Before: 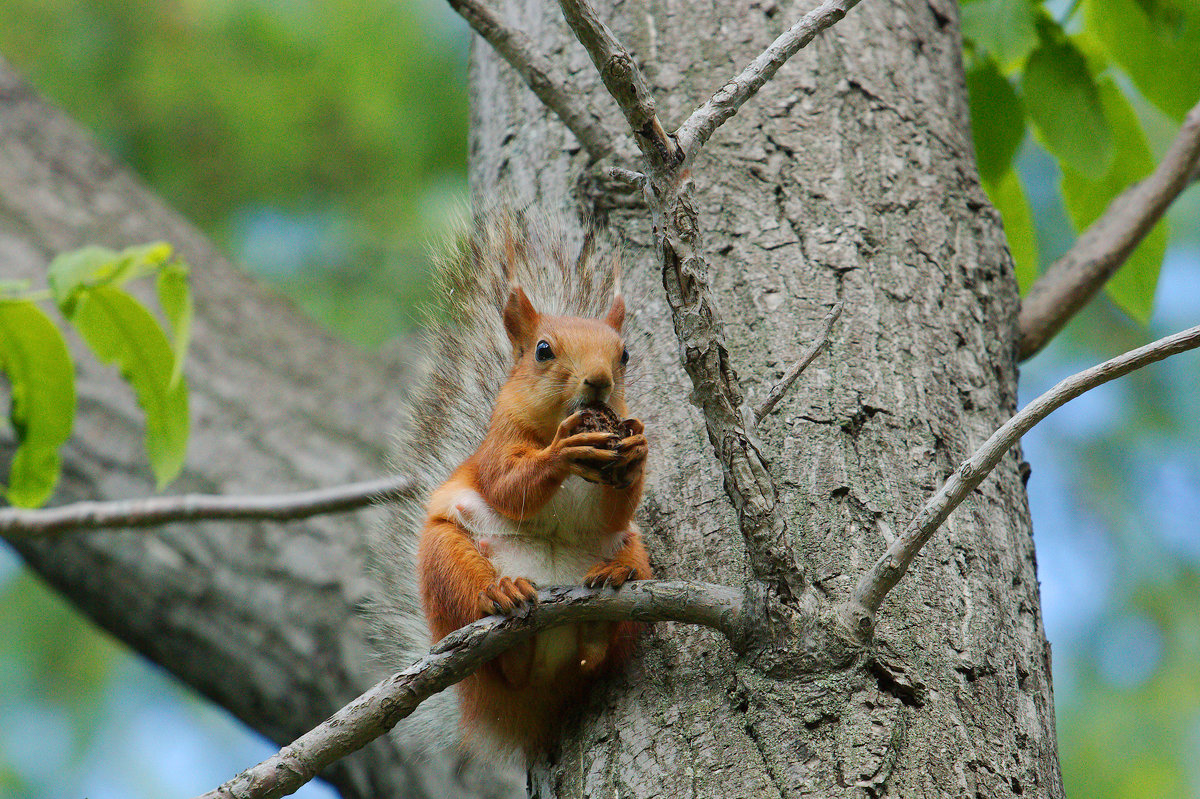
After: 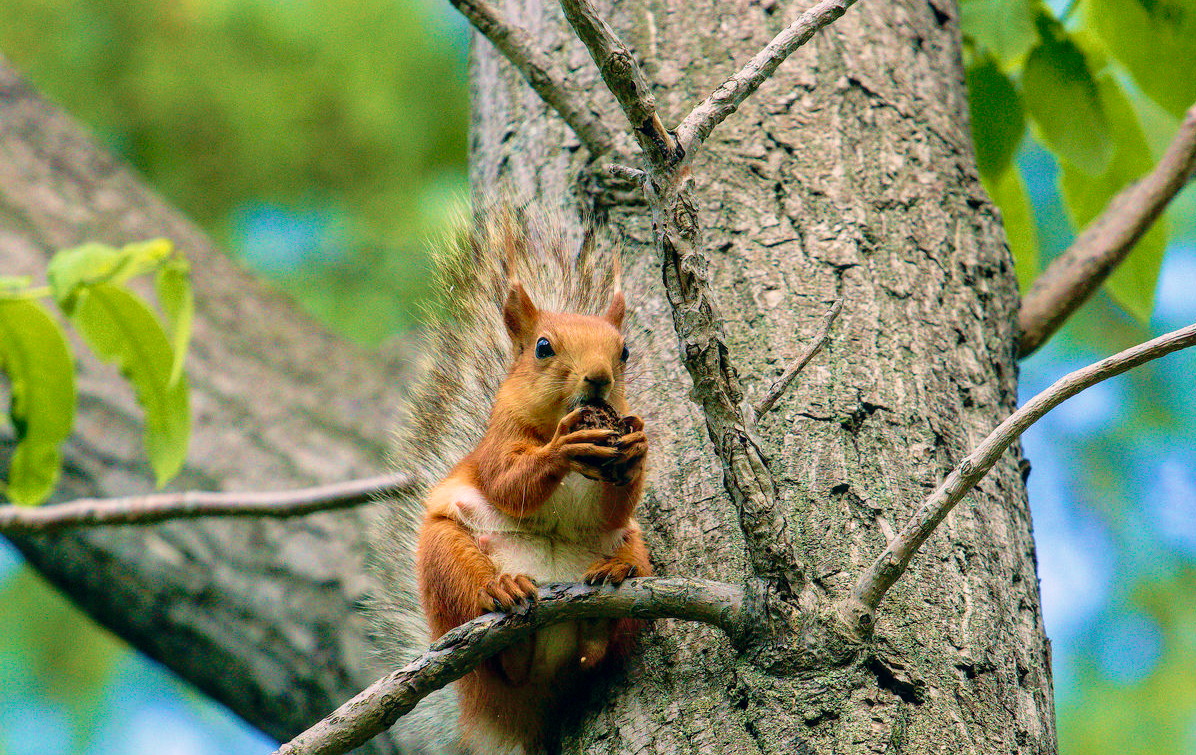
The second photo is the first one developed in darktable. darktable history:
local contrast: on, module defaults
tone curve: curves: ch0 [(0, 0.009) (0.105, 0.08) (0.195, 0.18) (0.283, 0.316) (0.384, 0.434) (0.485, 0.531) (0.638, 0.69) (0.81, 0.872) (1, 0.977)]; ch1 [(0, 0) (0.161, 0.092) (0.35, 0.33) (0.379, 0.401) (0.456, 0.469) (0.502, 0.5) (0.525, 0.518) (0.586, 0.617) (0.635, 0.655) (1, 1)]; ch2 [(0, 0) (0.371, 0.362) (0.437, 0.437) (0.48, 0.49) (0.53, 0.515) (0.56, 0.571) (0.622, 0.606) (1, 1)], preserve colors none
crop: top 0.422%, right 0.262%, bottom 5.054%
color correction: highlights a* 5.41, highlights b* 5.28, shadows a* -4.2, shadows b* -5.07
velvia: strength 74.88%
